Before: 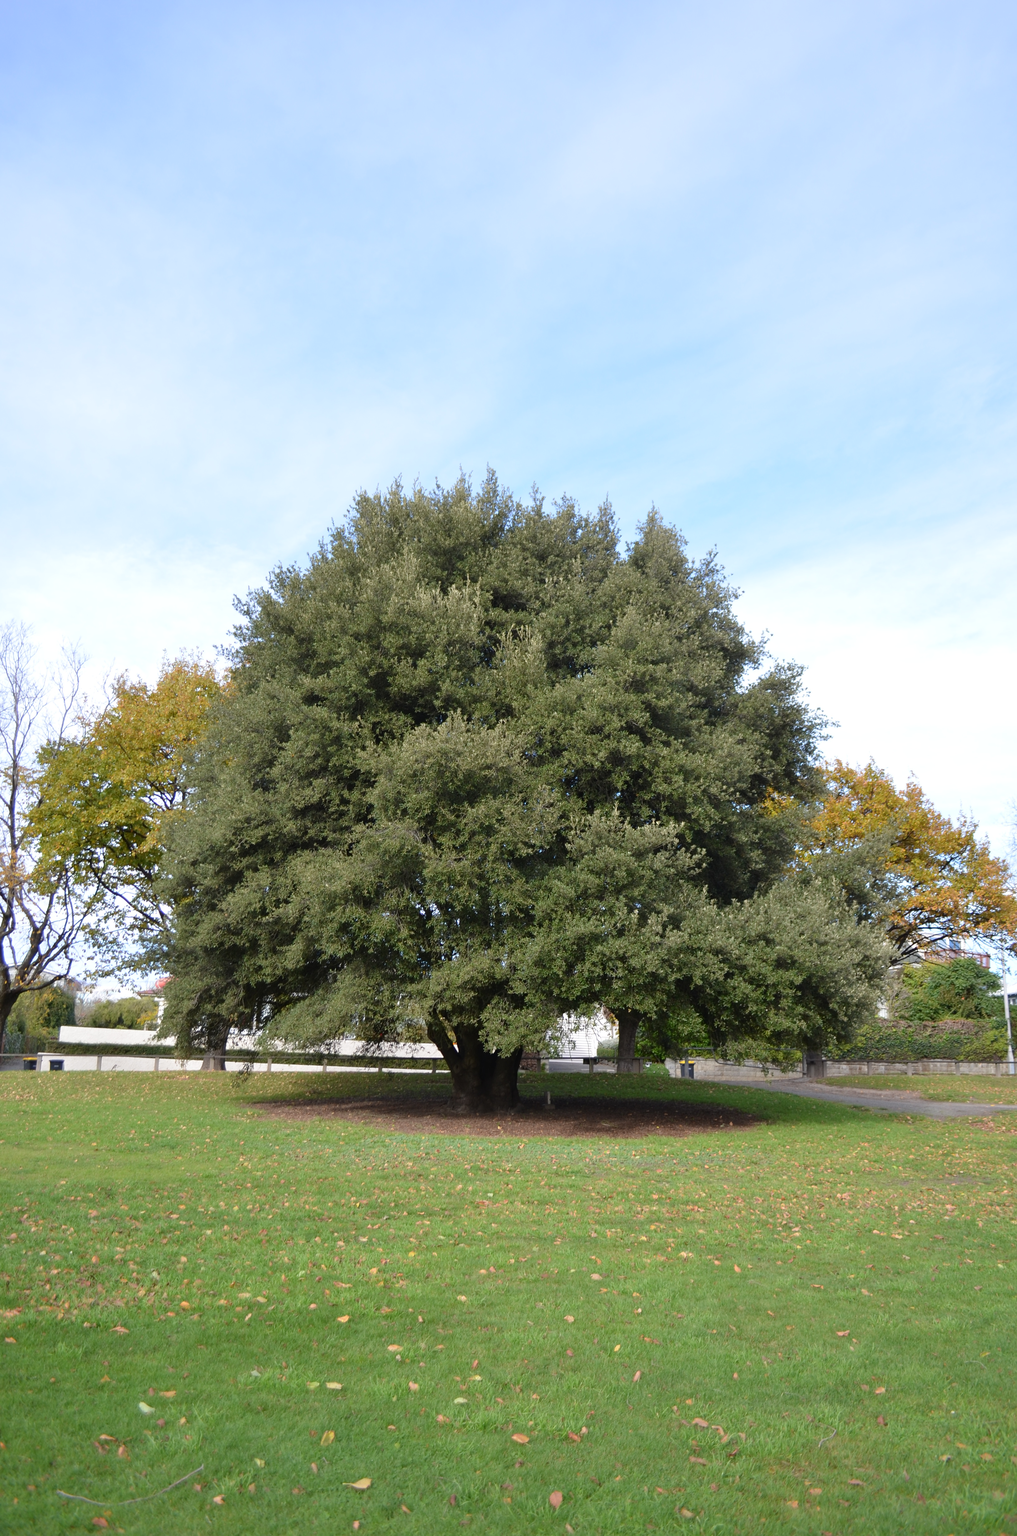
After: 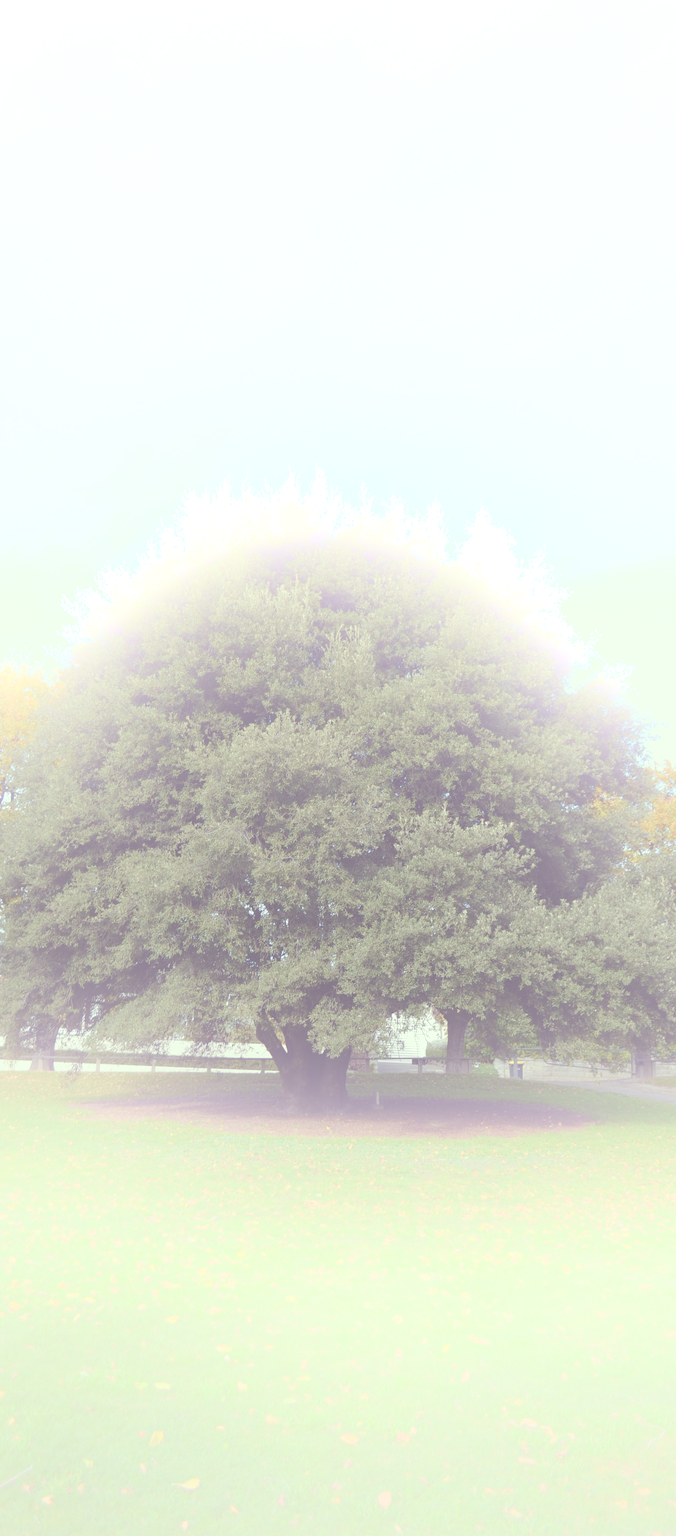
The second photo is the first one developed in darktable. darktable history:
bloom: size 70%, threshold 25%, strength 70%
color correction: highlights a* -20.17, highlights b* 20.27, shadows a* 20.03, shadows b* -20.46, saturation 0.43
crop: left 16.899%, right 16.556%
